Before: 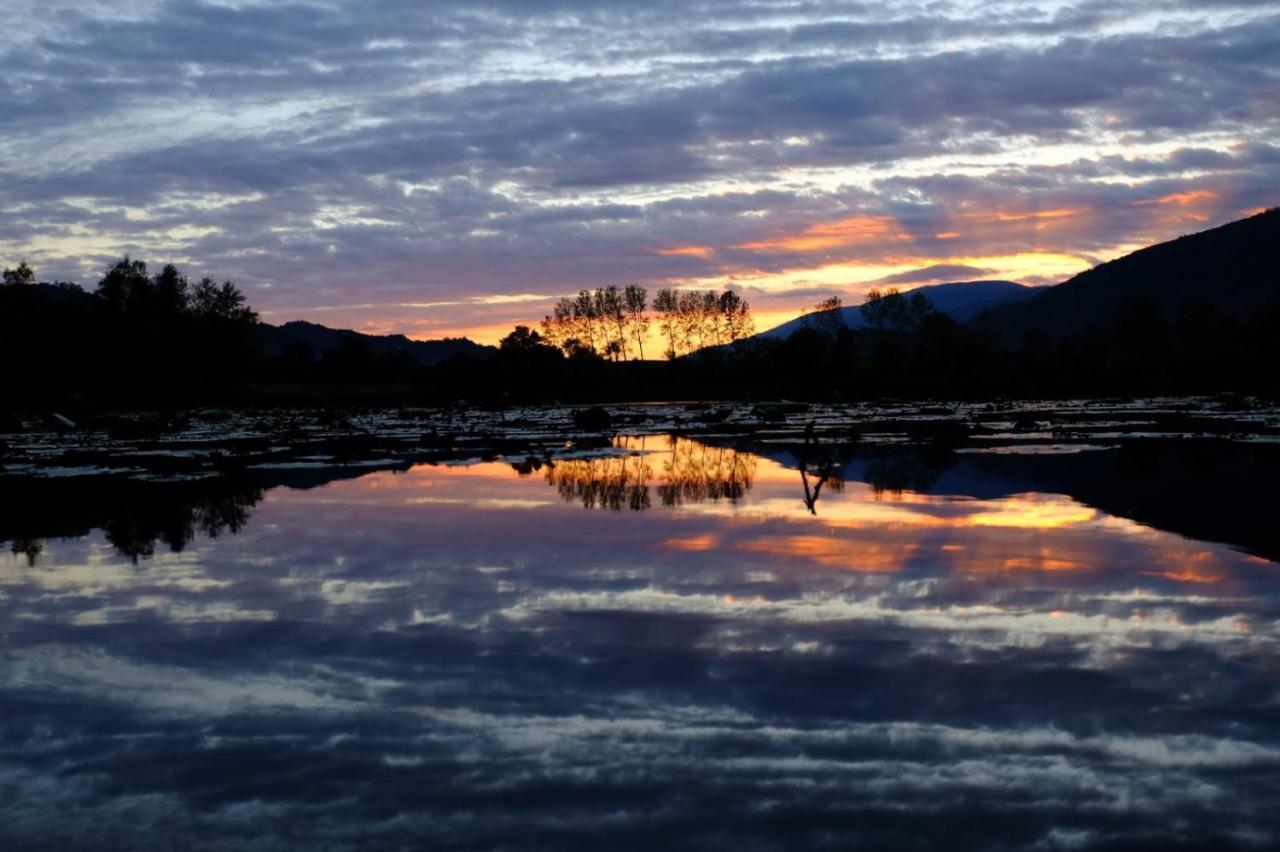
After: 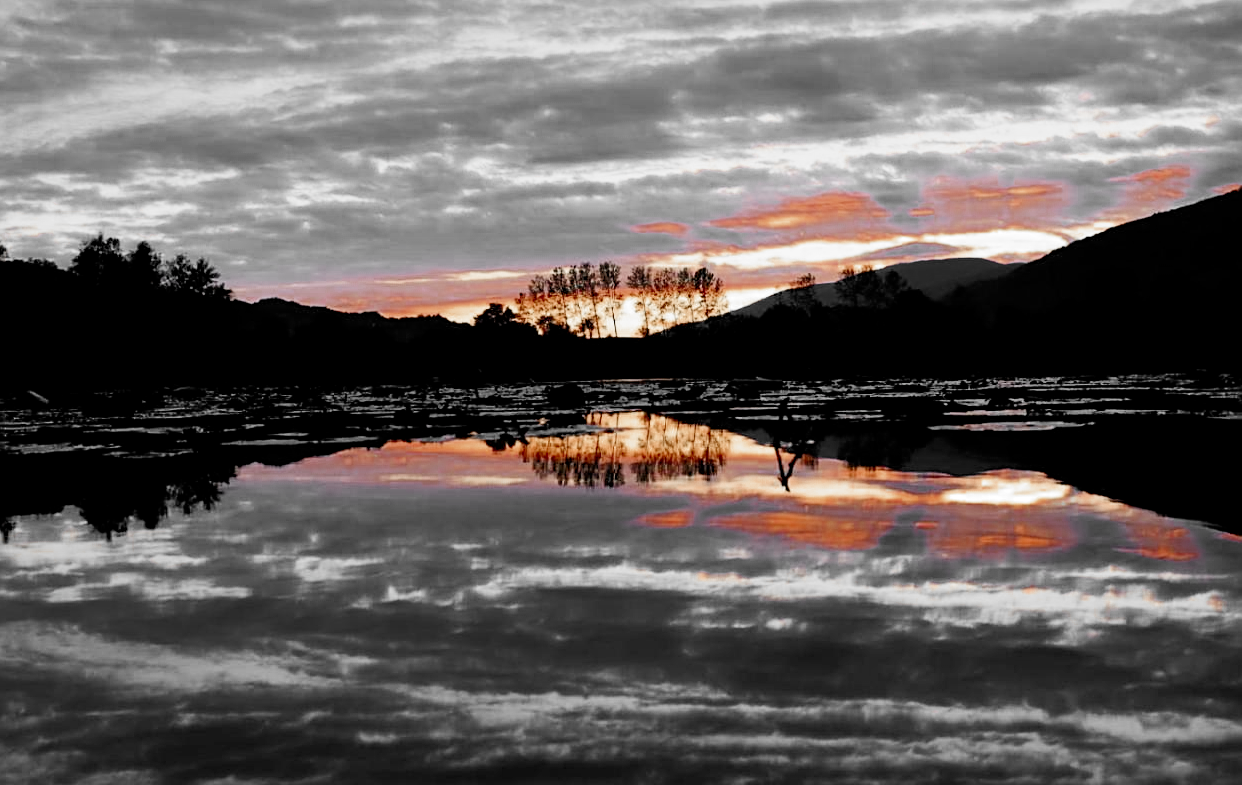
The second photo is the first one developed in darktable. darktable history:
exposure: exposure 2.99 EV, compensate highlight preservation false
contrast brightness saturation: contrast 0.296
crop: left 2.091%, top 2.778%, right 0.839%, bottom 4.977%
filmic rgb: middle gray luminance 3.17%, black relative exposure -5.88 EV, white relative exposure 6.34 EV, dynamic range scaling 22.38%, target black luminance 0%, hardness 2.28, latitude 45.67%, contrast 0.784, highlights saturation mix 99.96%, shadows ↔ highlights balance 0.178%
tone equalizer: -8 EV -2 EV, -7 EV -1.99 EV, -6 EV -1.99 EV, -5 EV -1.97 EV, -4 EV -1.98 EV, -3 EV -1.98 EV, -2 EV -1.98 EV, -1 EV -1.62 EV, +0 EV -1.97 EV
color zones: curves: ch0 [(0, 0.497) (0.096, 0.361) (0.221, 0.538) (0.429, 0.5) (0.571, 0.5) (0.714, 0.5) (0.857, 0.5) (1, 0.497)]; ch1 [(0, 0.5) (0.143, 0.5) (0.257, -0.002) (0.429, 0.04) (0.571, -0.001) (0.714, -0.015) (0.857, 0.024) (1, 0.5)]
sharpen: on, module defaults
